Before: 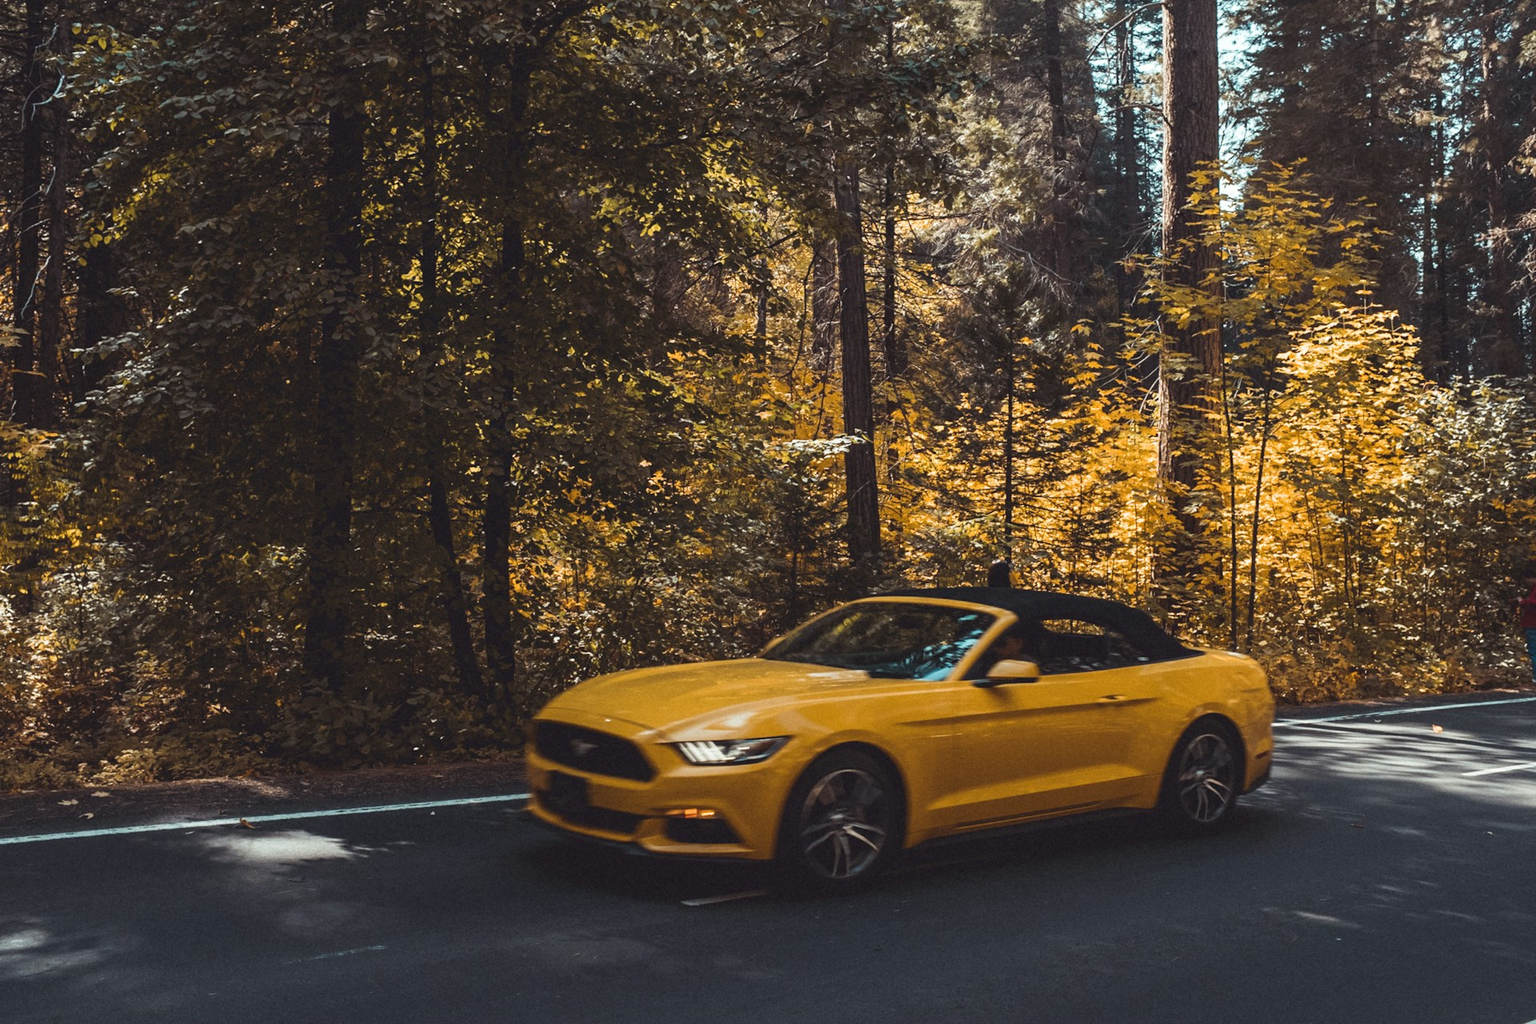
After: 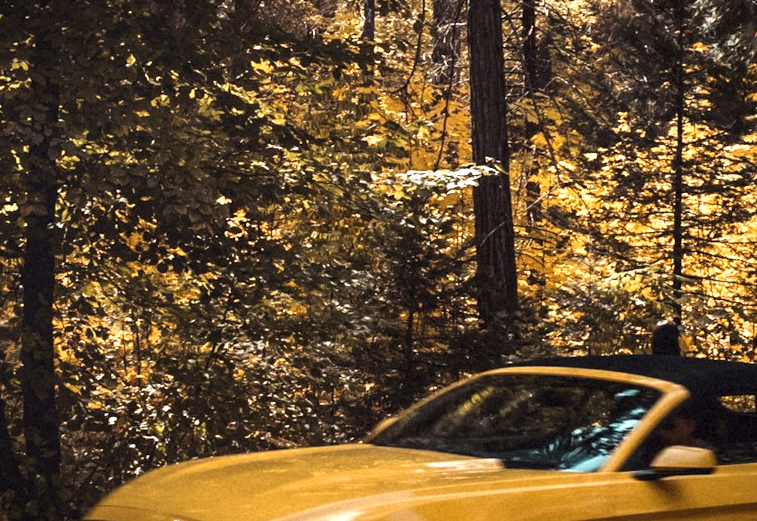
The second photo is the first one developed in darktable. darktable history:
color correction: highlights a* 3.66, highlights b* 5.07
crop: left 30.401%, top 29.626%, right 30.123%, bottom 29.649%
local contrast: highlights 193%, shadows 128%, detail 140%, midtone range 0.261
vignetting: fall-off start 99.7%, saturation -0.026, width/height ratio 1.303
